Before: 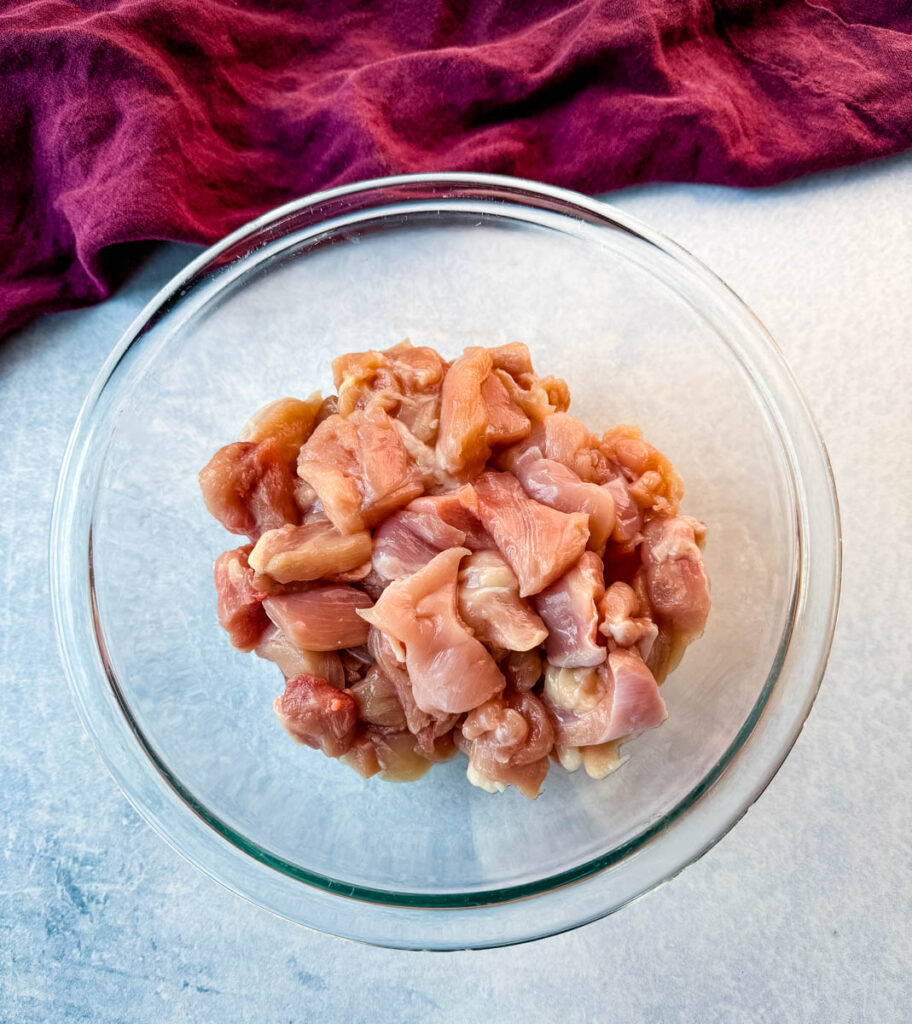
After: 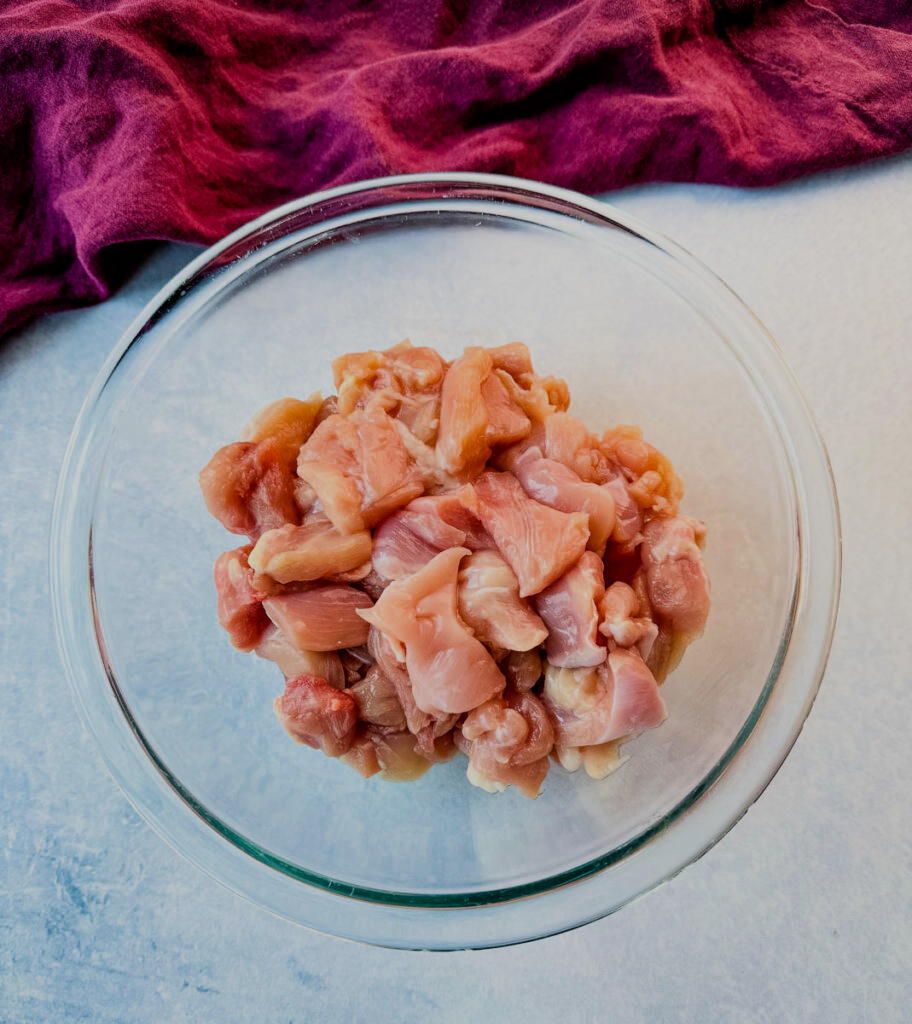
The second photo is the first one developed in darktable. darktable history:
filmic rgb: black relative exposure -7.44 EV, white relative exposure 4.86 EV, threshold 5.95 EV, hardness 3.4, preserve chrominance max RGB, color science v6 (2022), contrast in shadows safe, contrast in highlights safe, enable highlight reconstruction true
